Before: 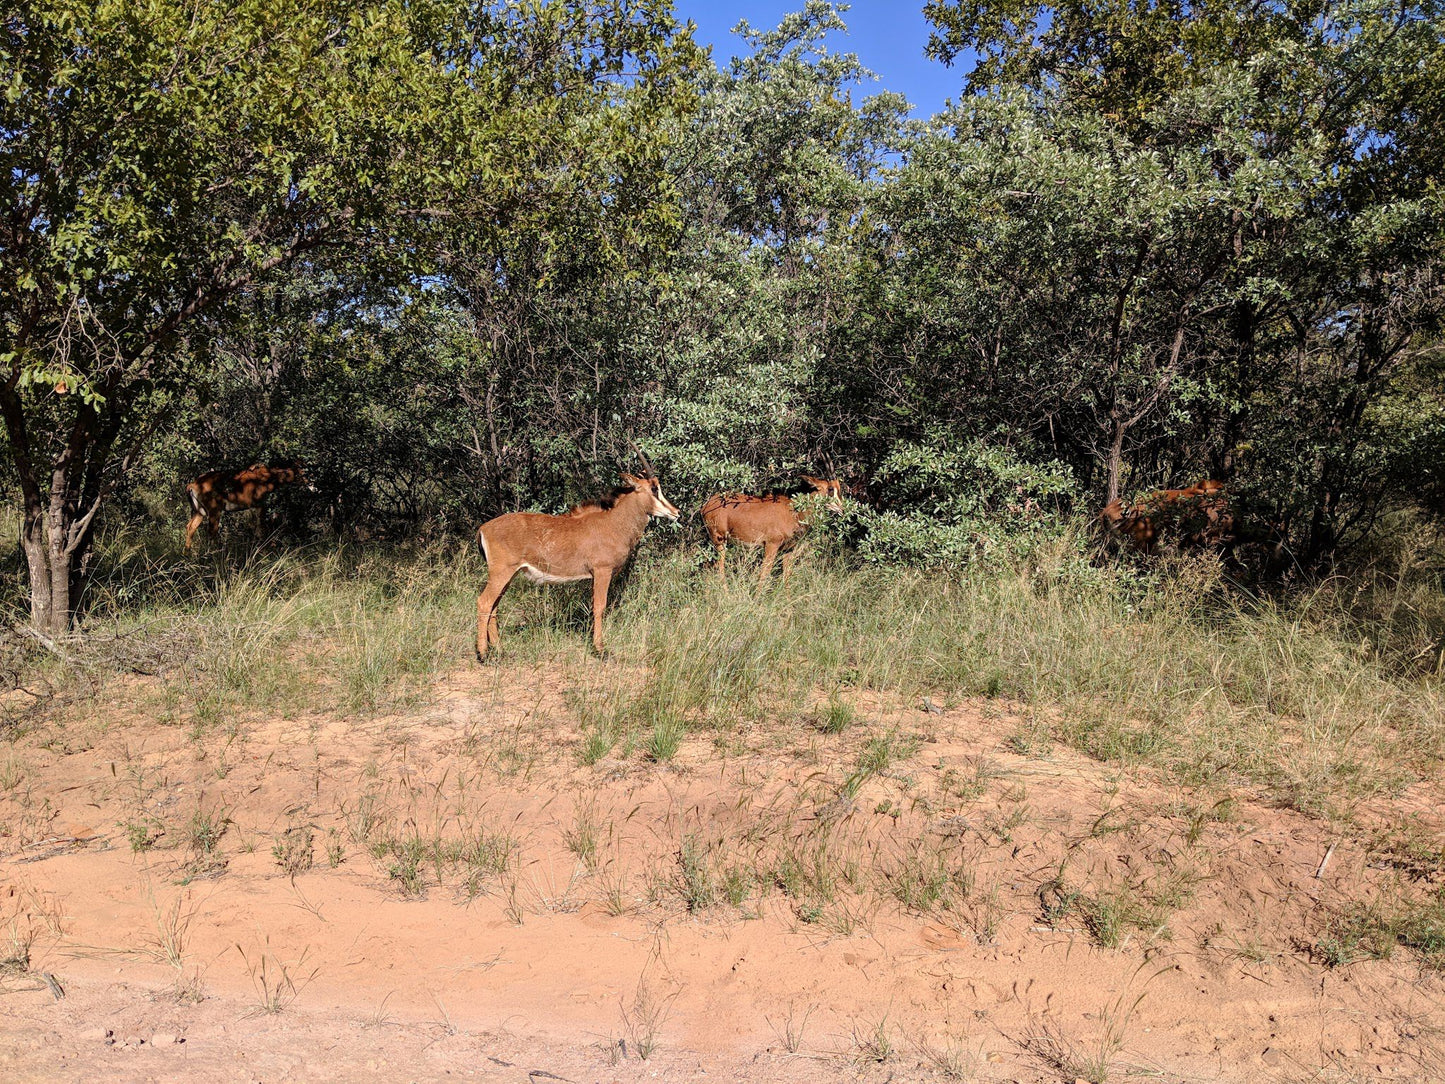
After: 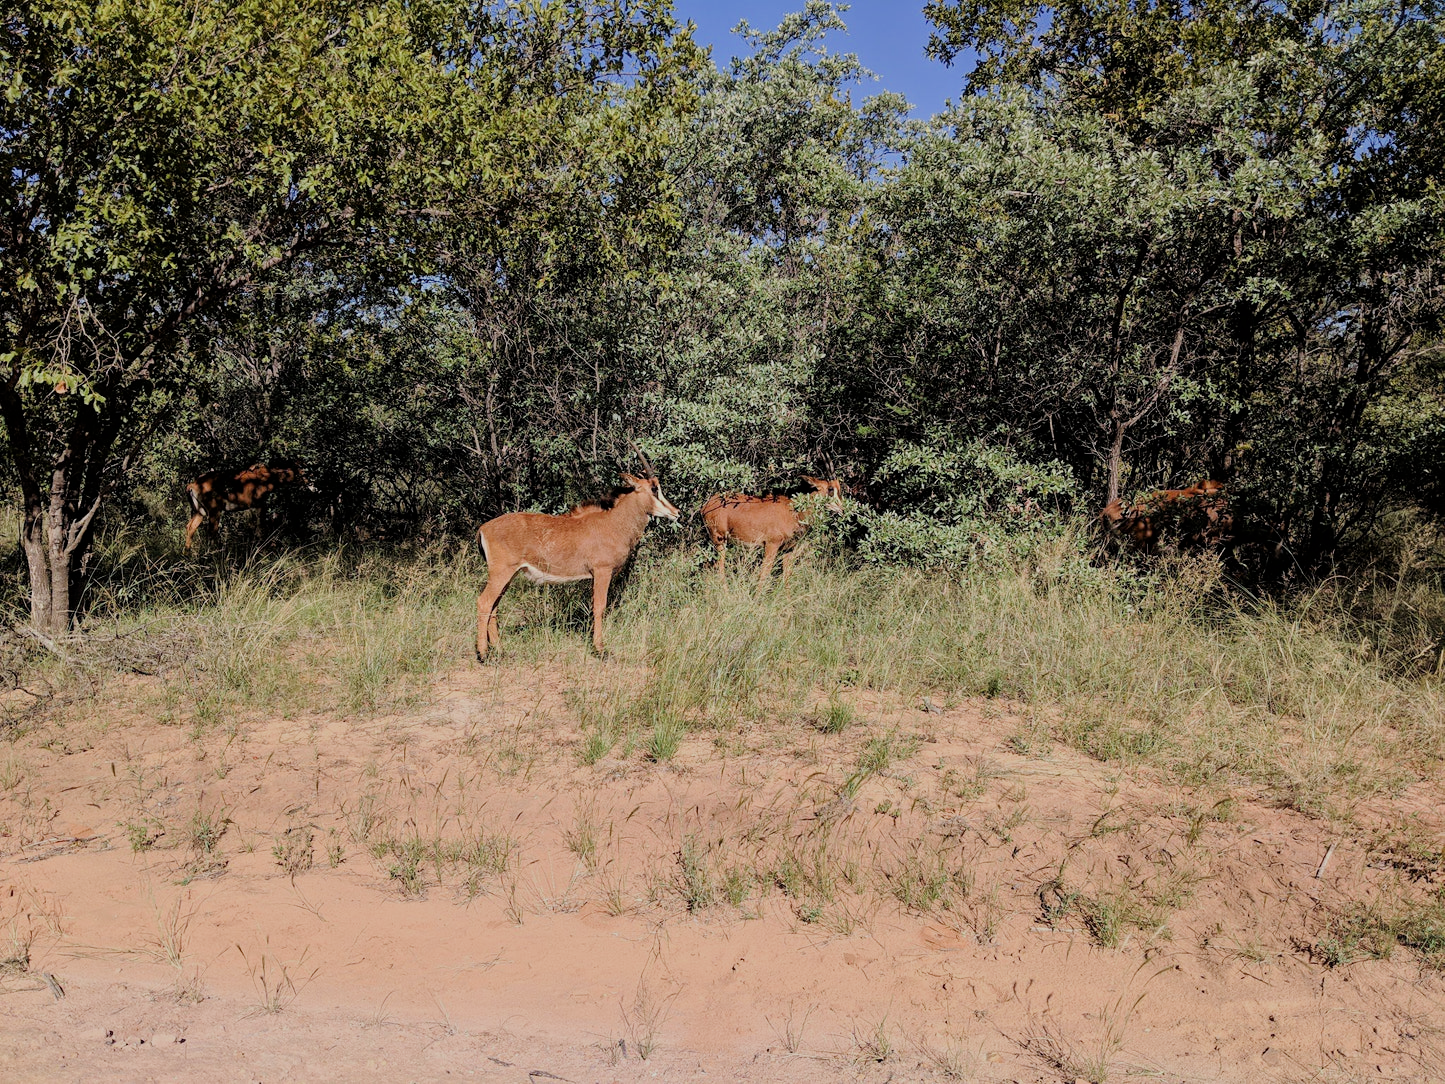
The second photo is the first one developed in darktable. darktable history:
filmic rgb: black relative exposure -7.47 EV, white relative exposure 4.85 EV, hardness 3.4, iterations of high-quality reconstruction 0
